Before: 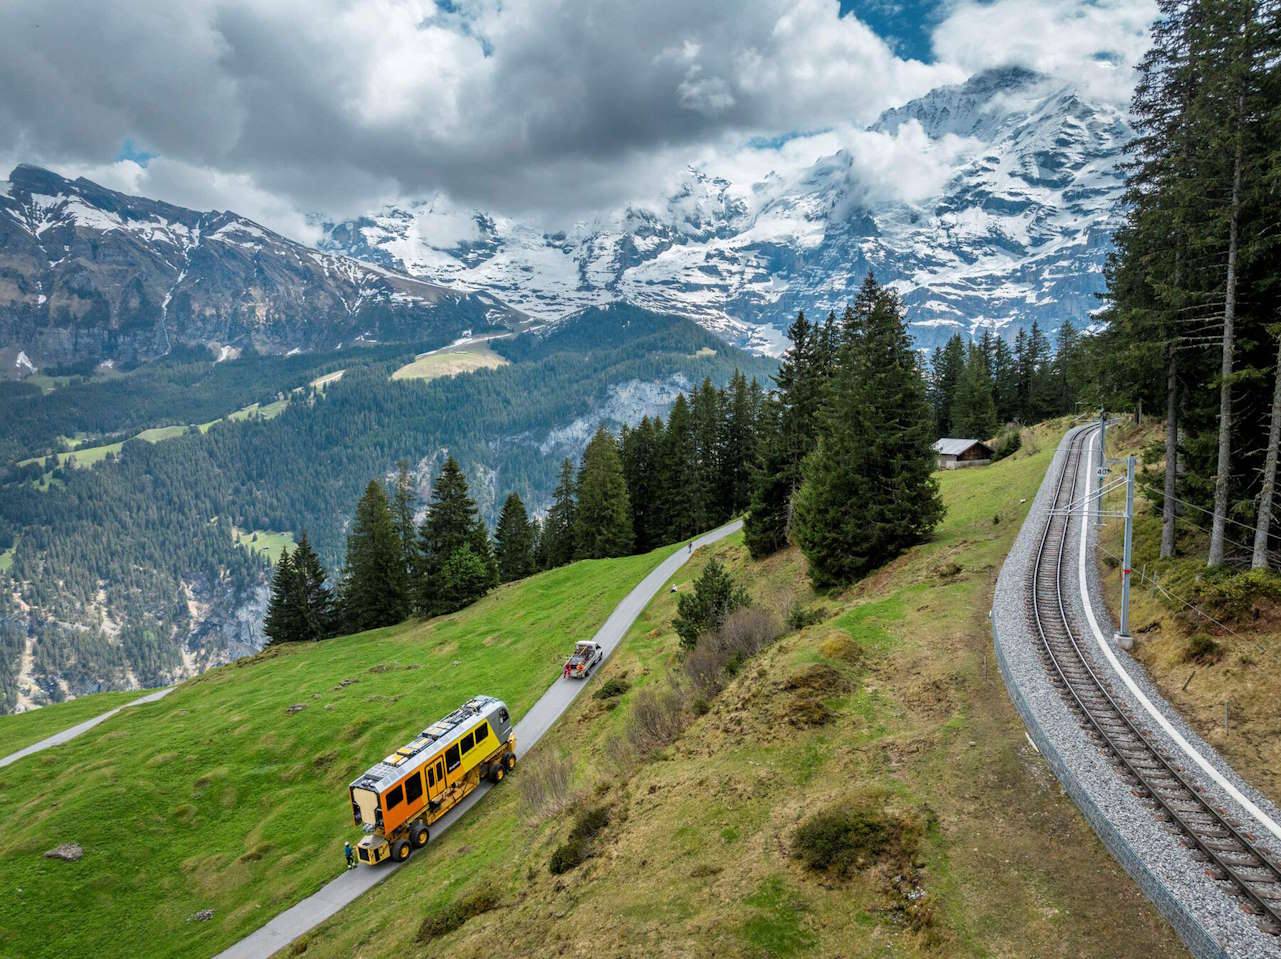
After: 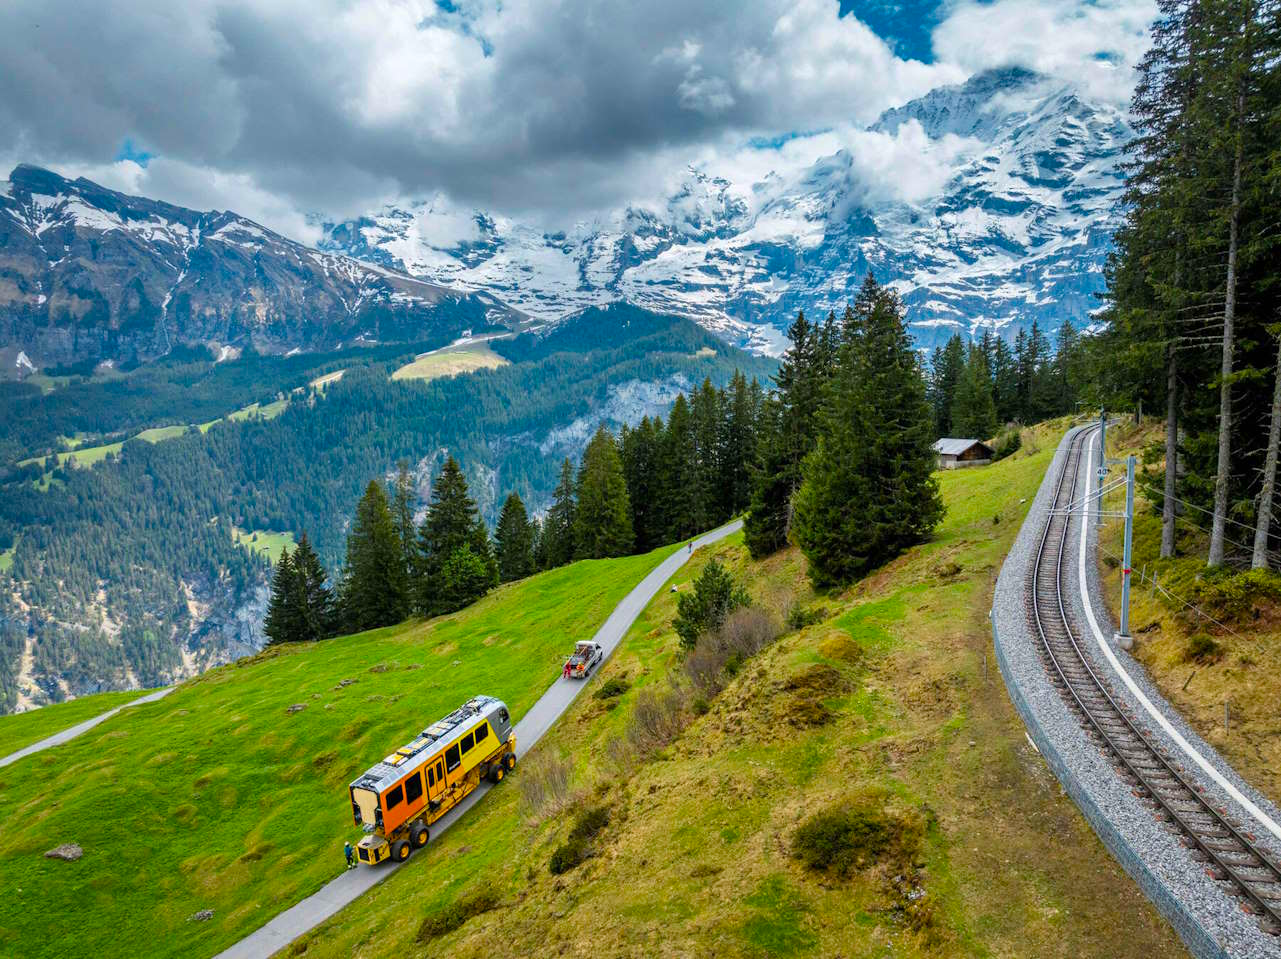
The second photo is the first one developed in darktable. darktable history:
velvia: strength 31.99%, mid-tones bias 0.201
